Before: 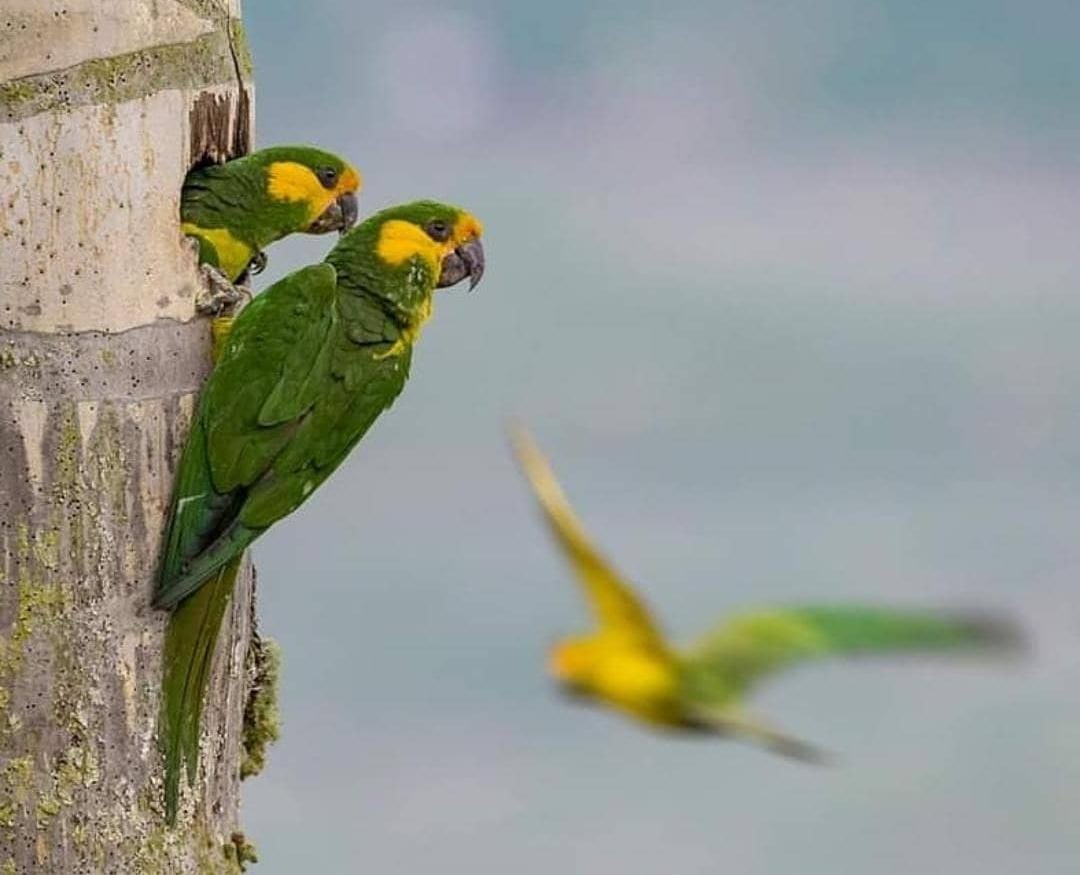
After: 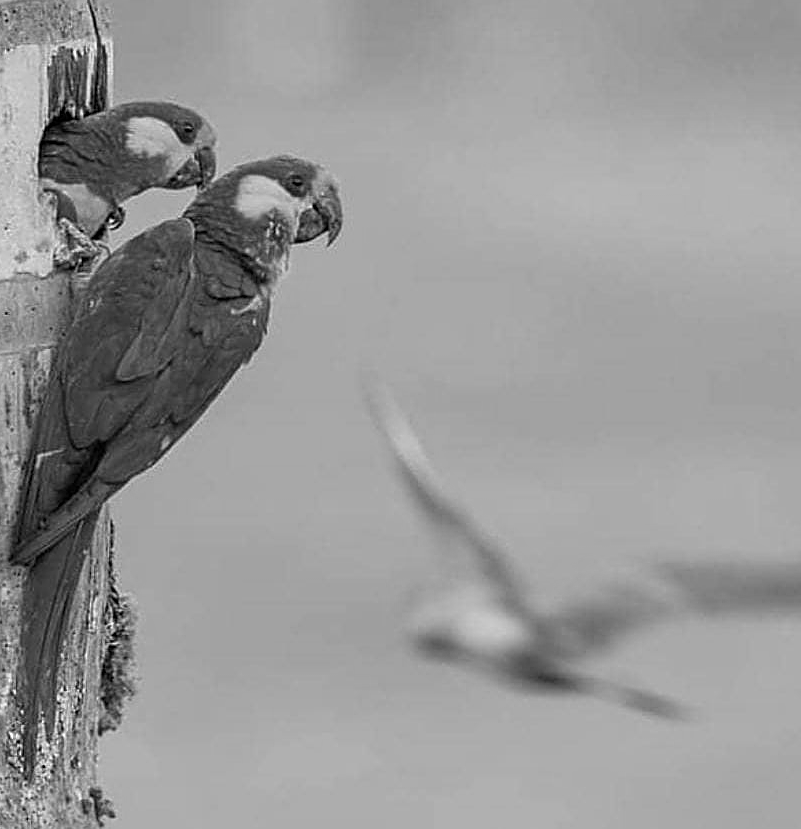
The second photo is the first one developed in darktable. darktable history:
sharpen: on, module defaults
crop and rotate: left 13.15%, top 5.251%, right 12.609%
monochrome: on, module defaults
